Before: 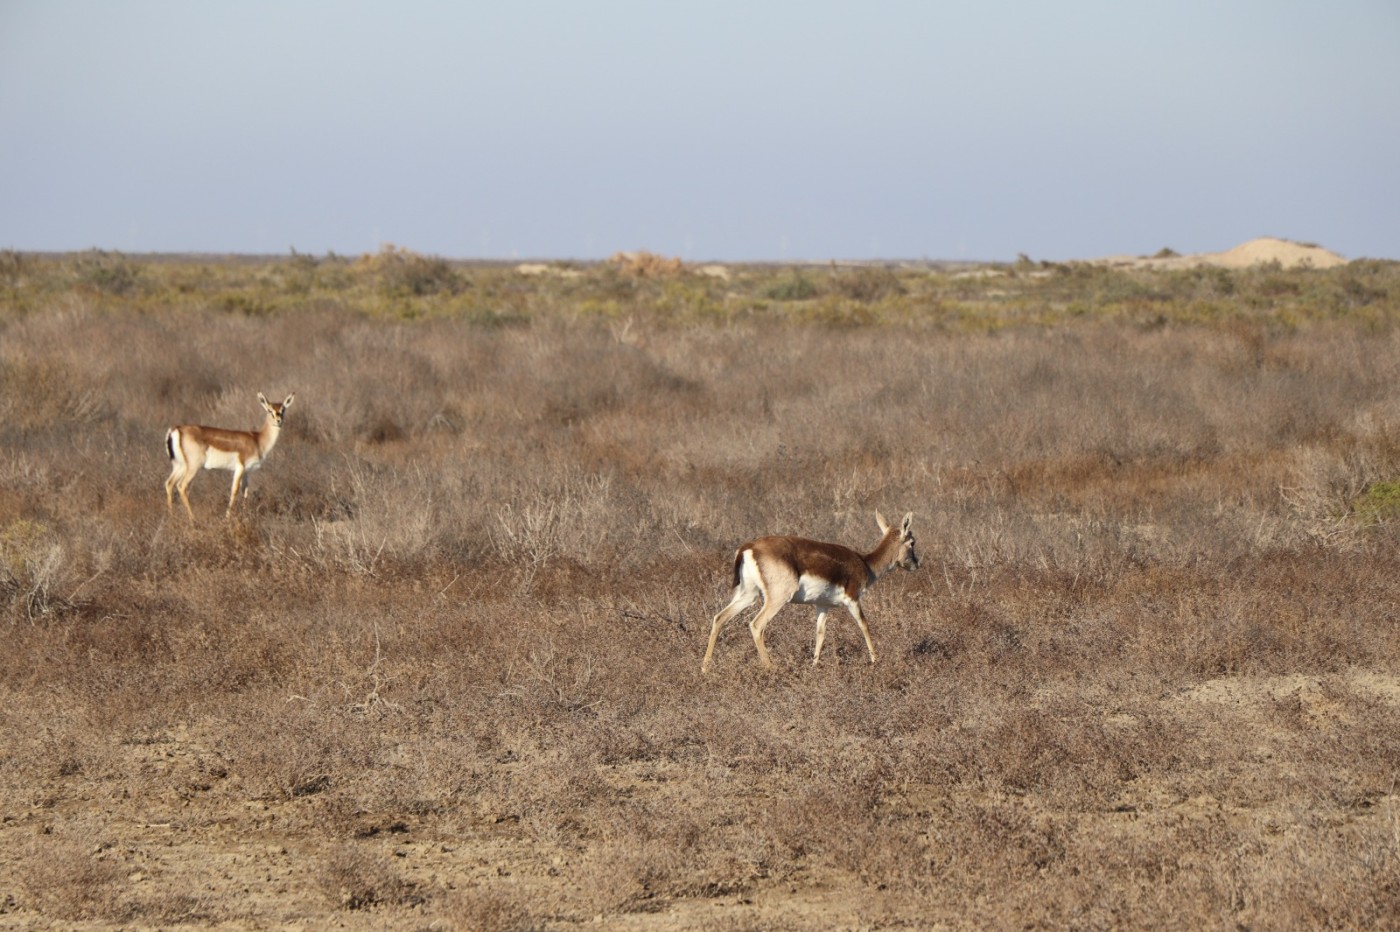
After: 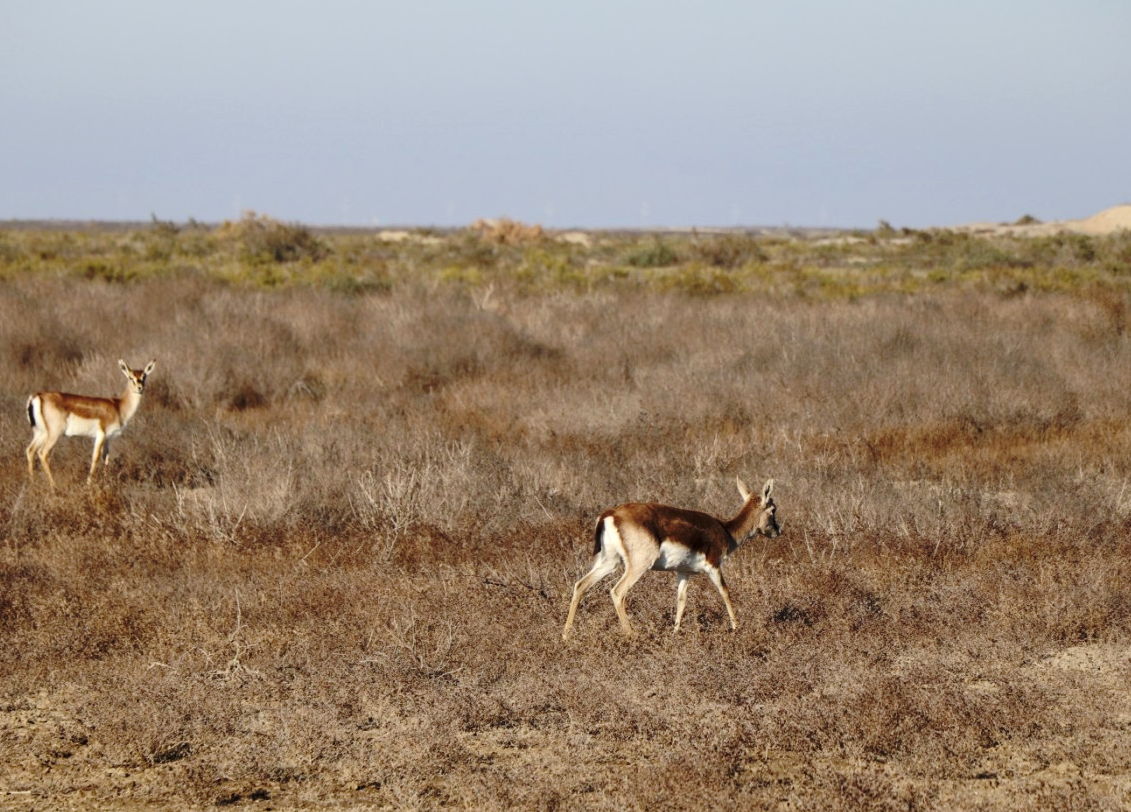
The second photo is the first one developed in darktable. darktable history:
base curve: curves: ch0 [(0, 0) (0.073, 0.04) (0.157, 0.139) (0.492, 0.492) (0.758, 0.758) (1, 1)], preserve colors none
local contrast: highlights 100%, shadows 99%, detail 119%, midtone range 0.2
crop: left 9.96%, top 3.617%, right 9.244%, bottom 9.213%
